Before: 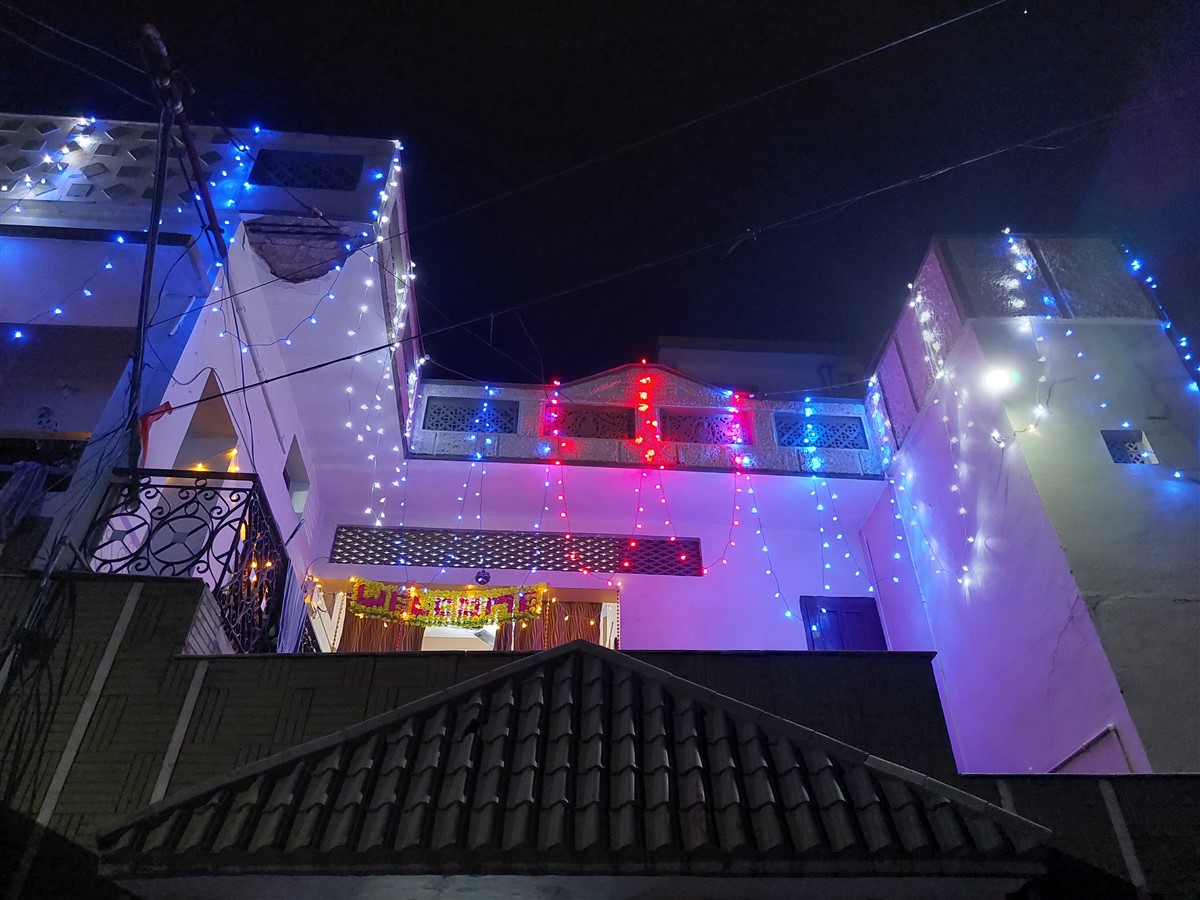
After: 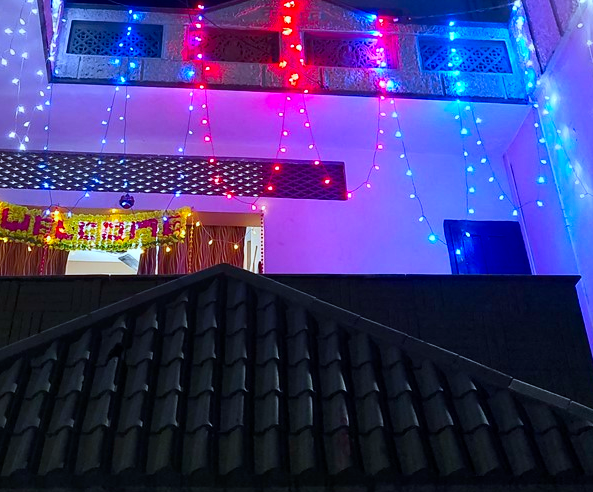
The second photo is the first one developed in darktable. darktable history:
contrast brightness saturation: contrast 0.18, saturation 0.3
crop: left 29.672%, top 41.786%, right 20.851%, bottom 3.487%
color calibration: illuminant F (fluorescent), F source F9 (Cool White Deluxe 4150 K) – high CRI, x 0.374, y 0.373, temperature 4158.34 K
